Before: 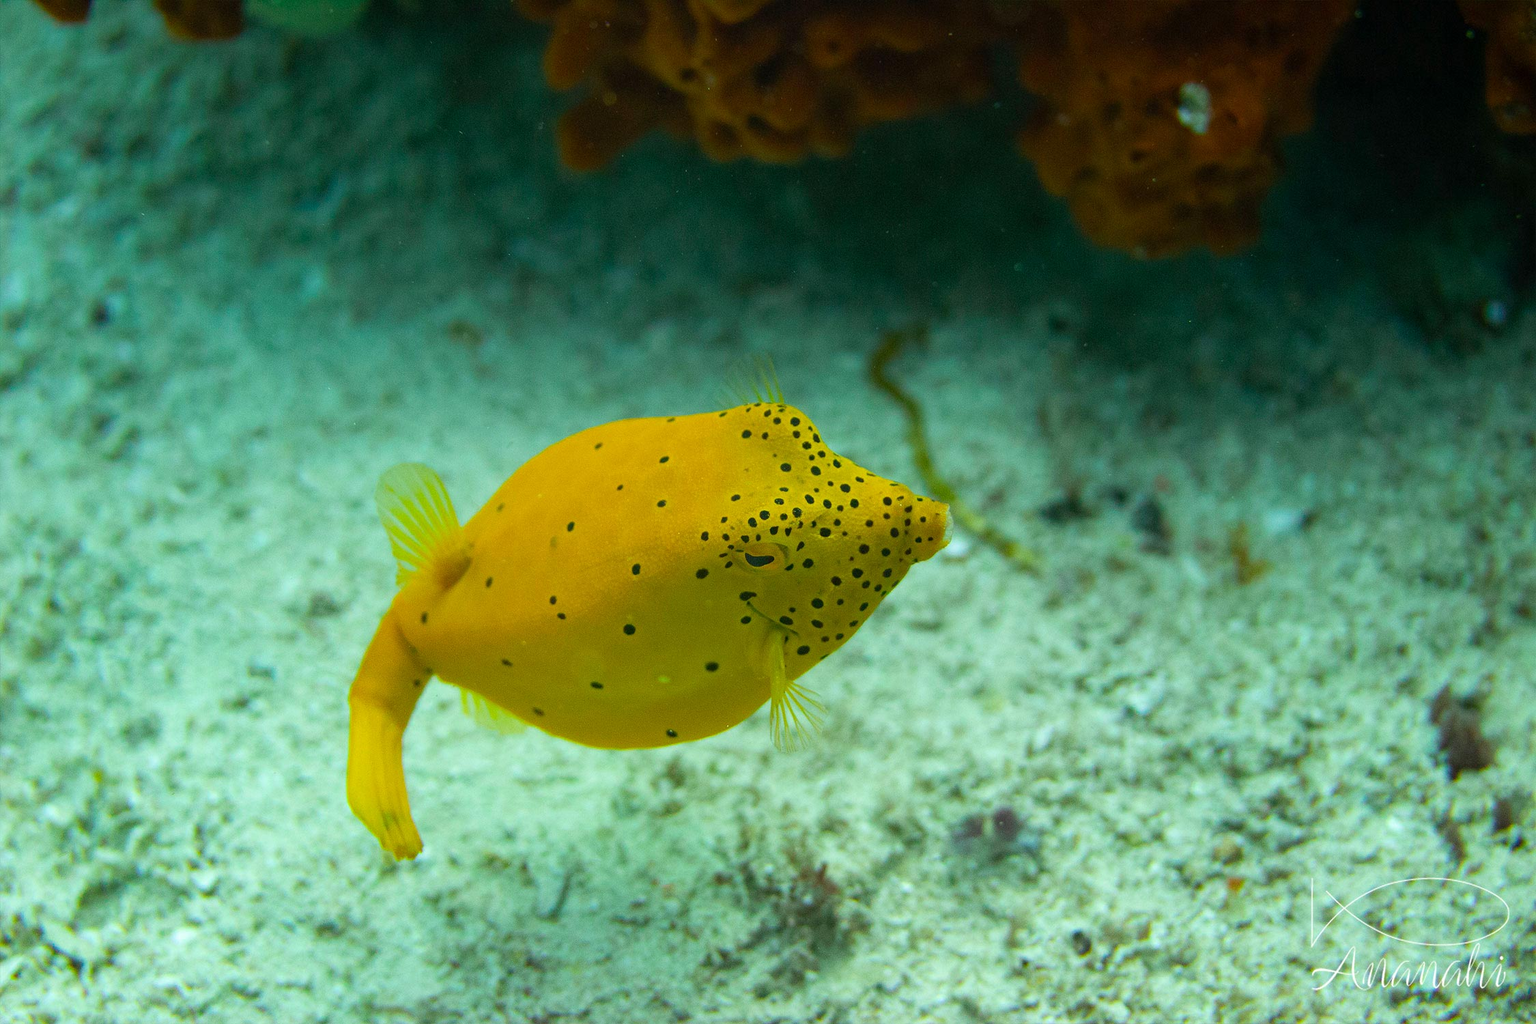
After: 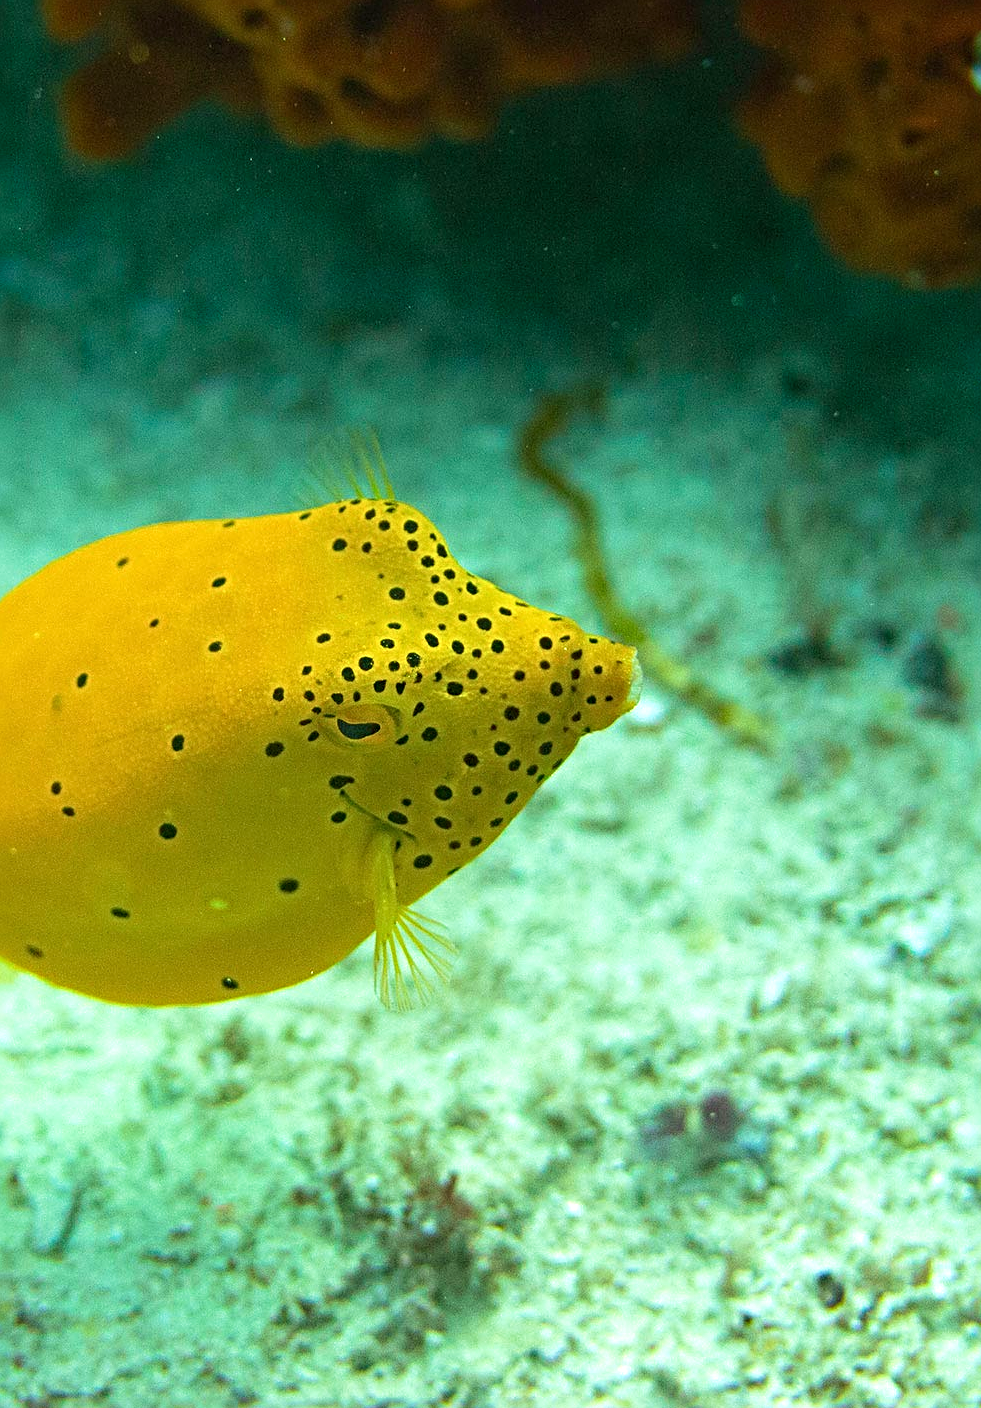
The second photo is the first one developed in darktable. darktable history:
crop: left 33.539%, top 6.071%, right 22.846%
exposure: black level correction 0, exposure 0.499 EV, compensate highlight preservation false
sharpen: radius 3.95
velvia: on, module defaults
